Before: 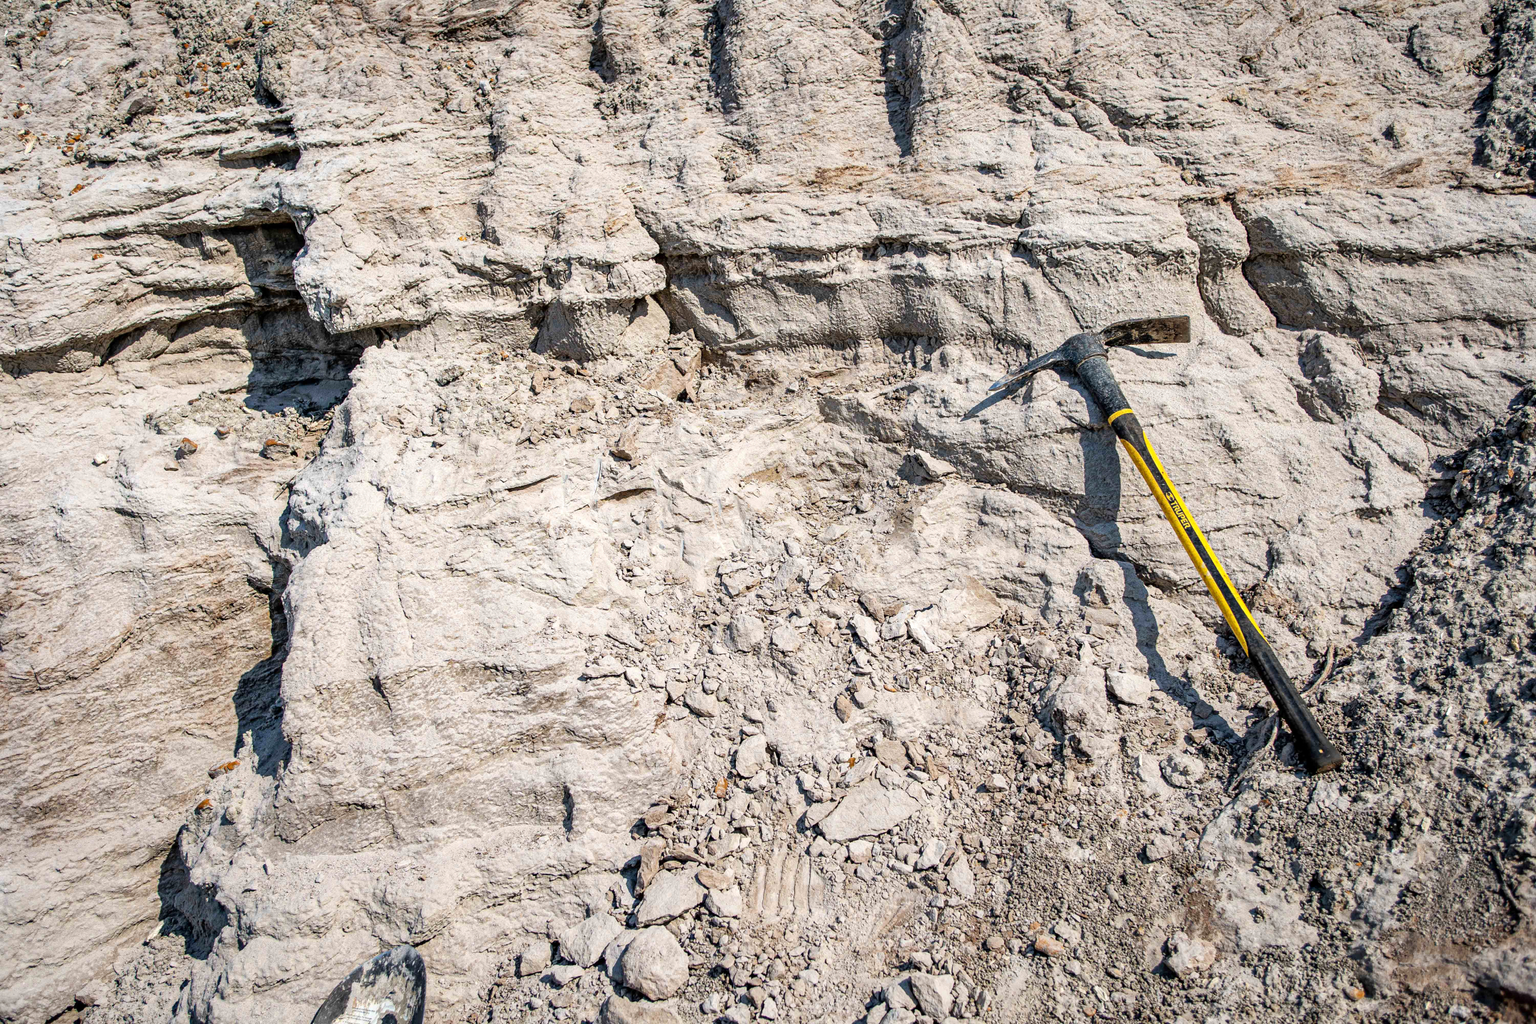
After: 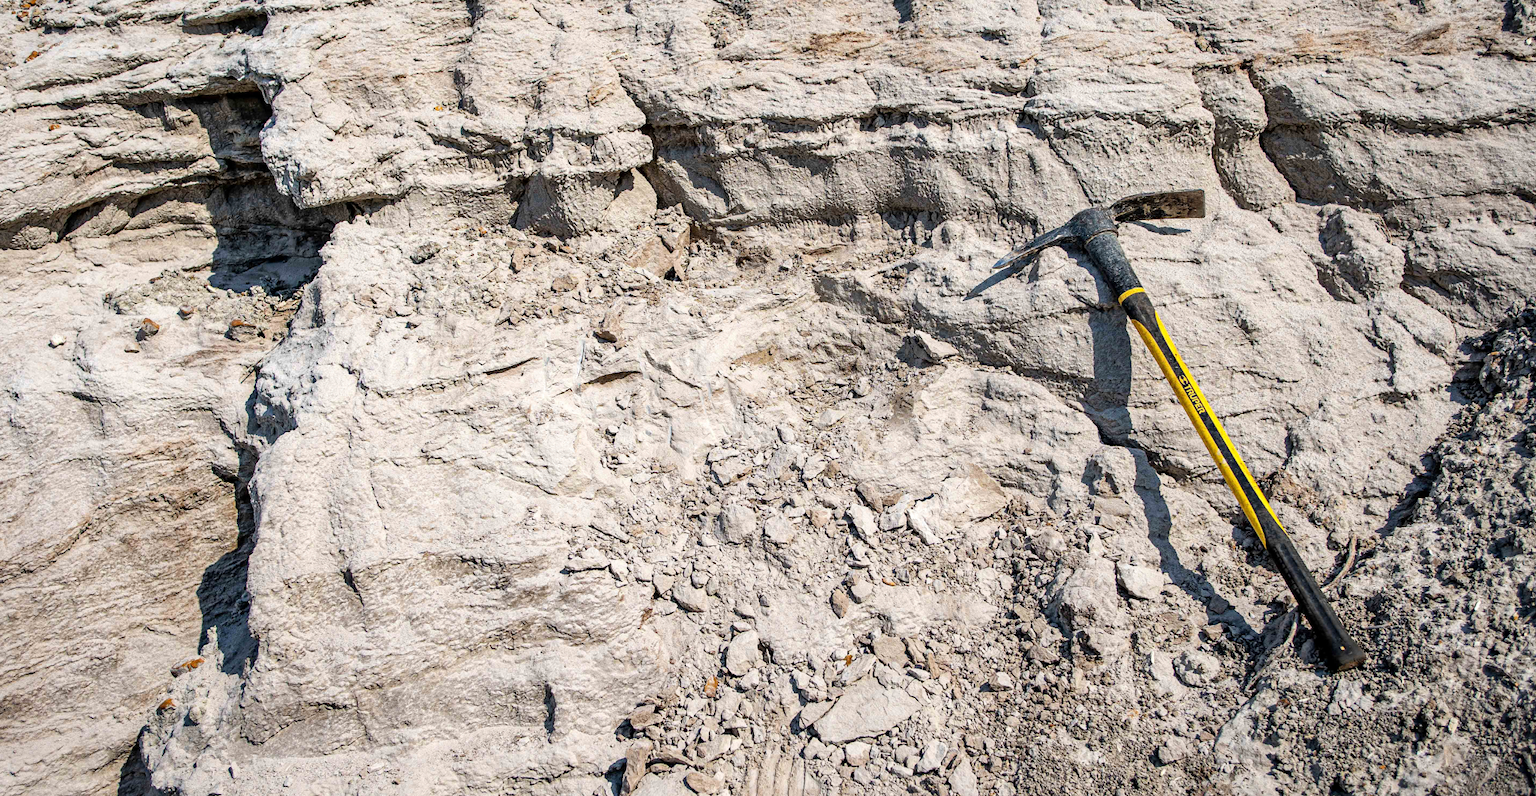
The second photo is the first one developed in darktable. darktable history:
crop and rotate: left 3.012%, top 13.3%, right 2.031%, bottom 12.791%
levels: levels [0, 0.51, 1]
